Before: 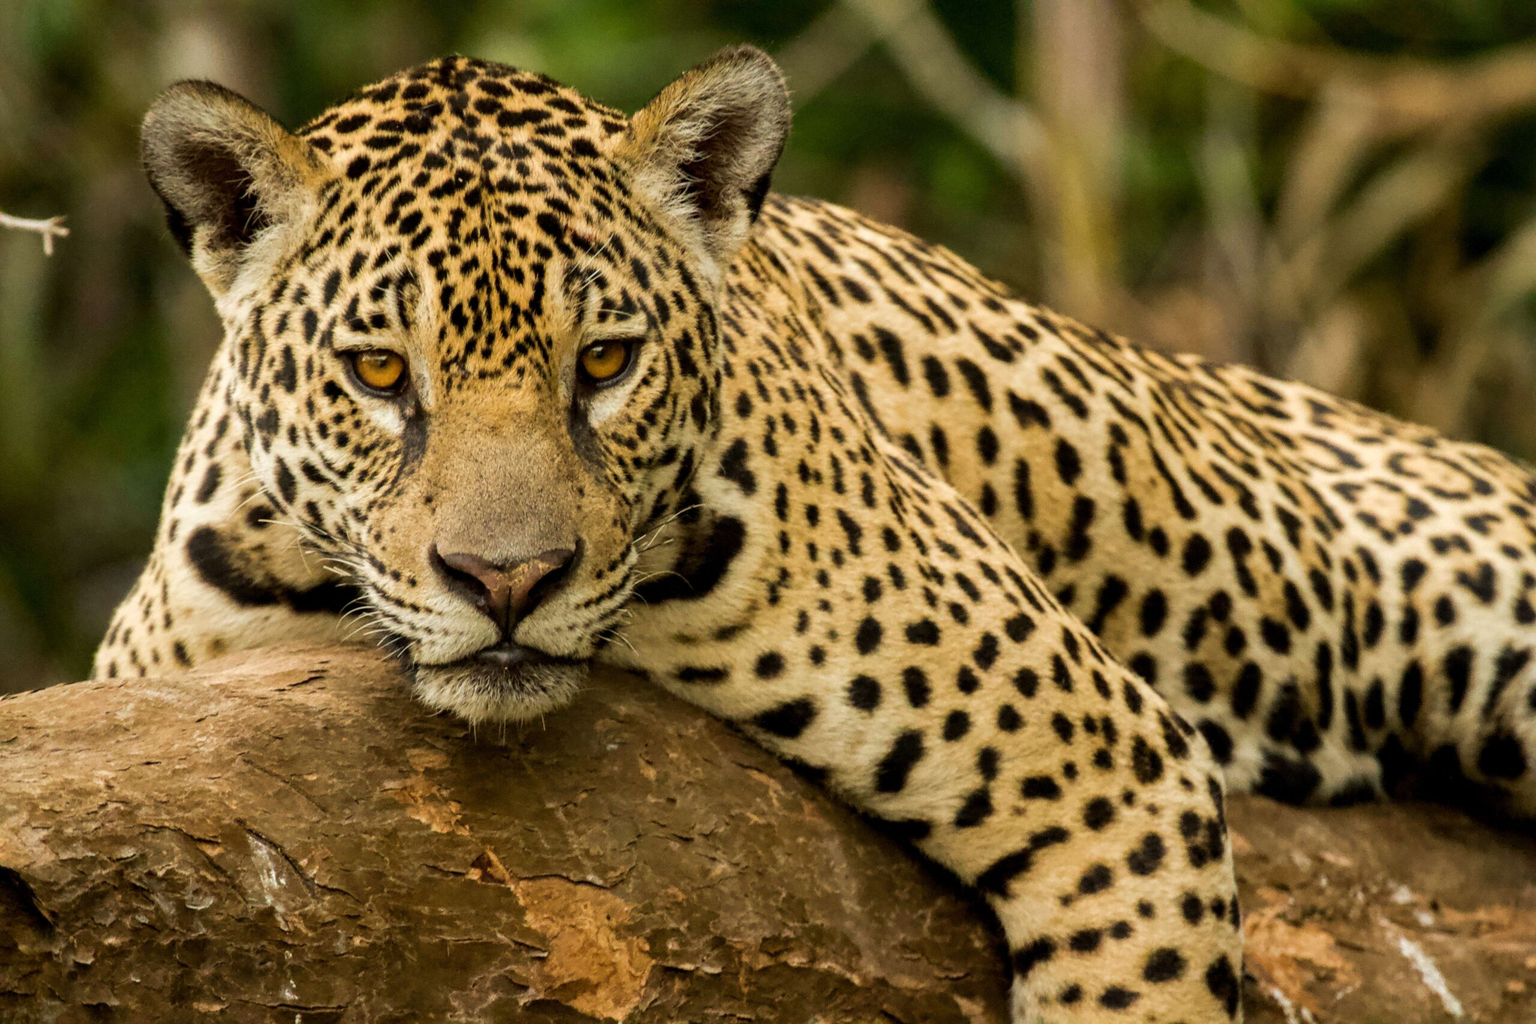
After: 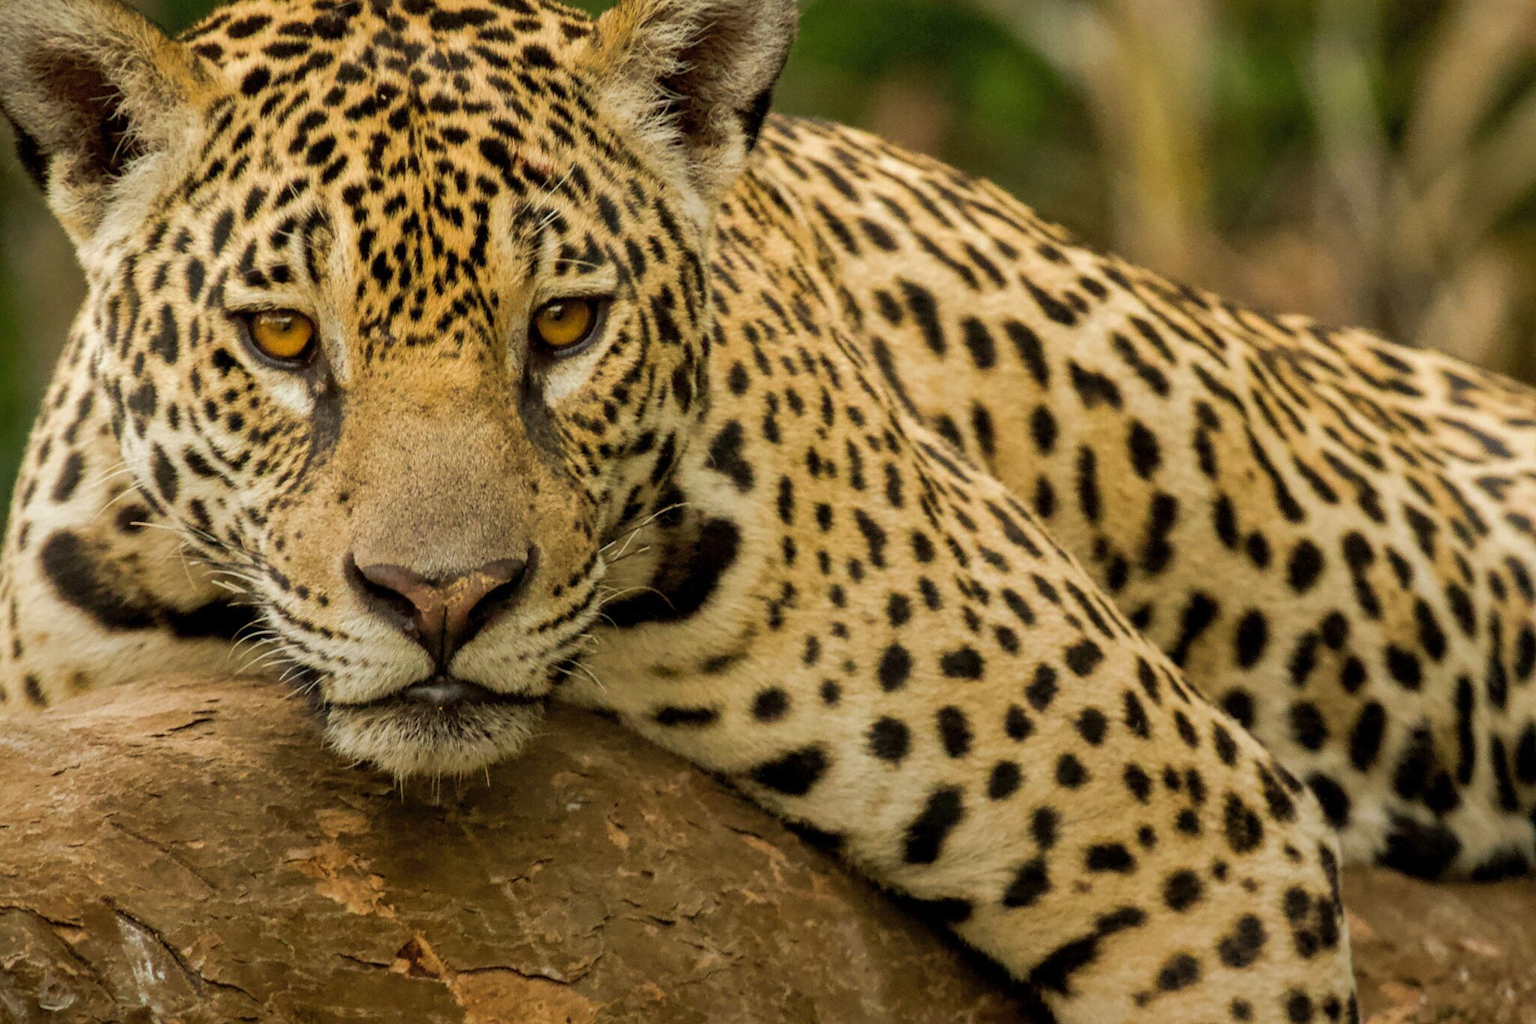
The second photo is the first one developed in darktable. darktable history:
crop and rotate: left 10.071%, top 10.071%, right 10.02%, bottom 10.02%
shadows and highlights: on, module defaults
graduated density: rotation -180°, offset 27.42
